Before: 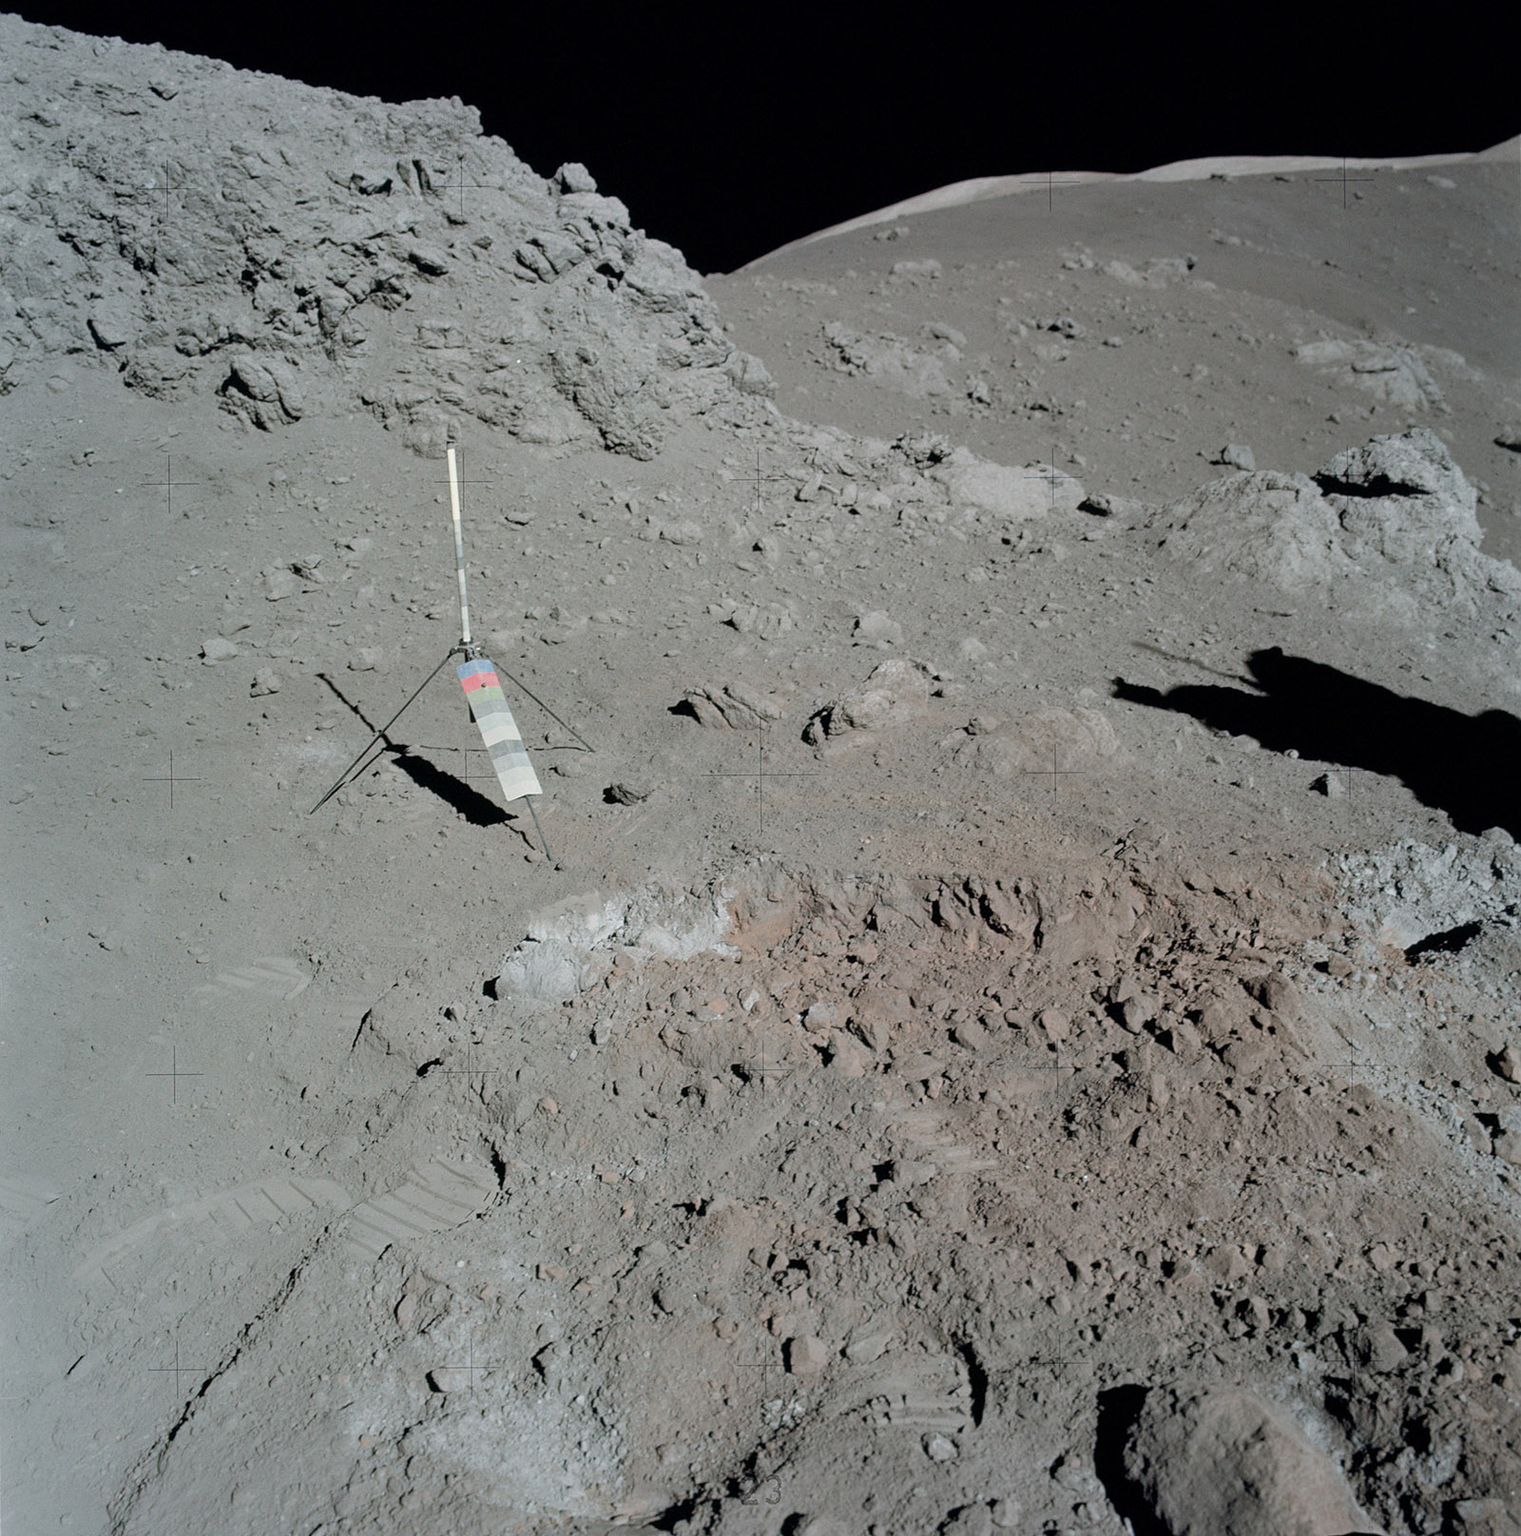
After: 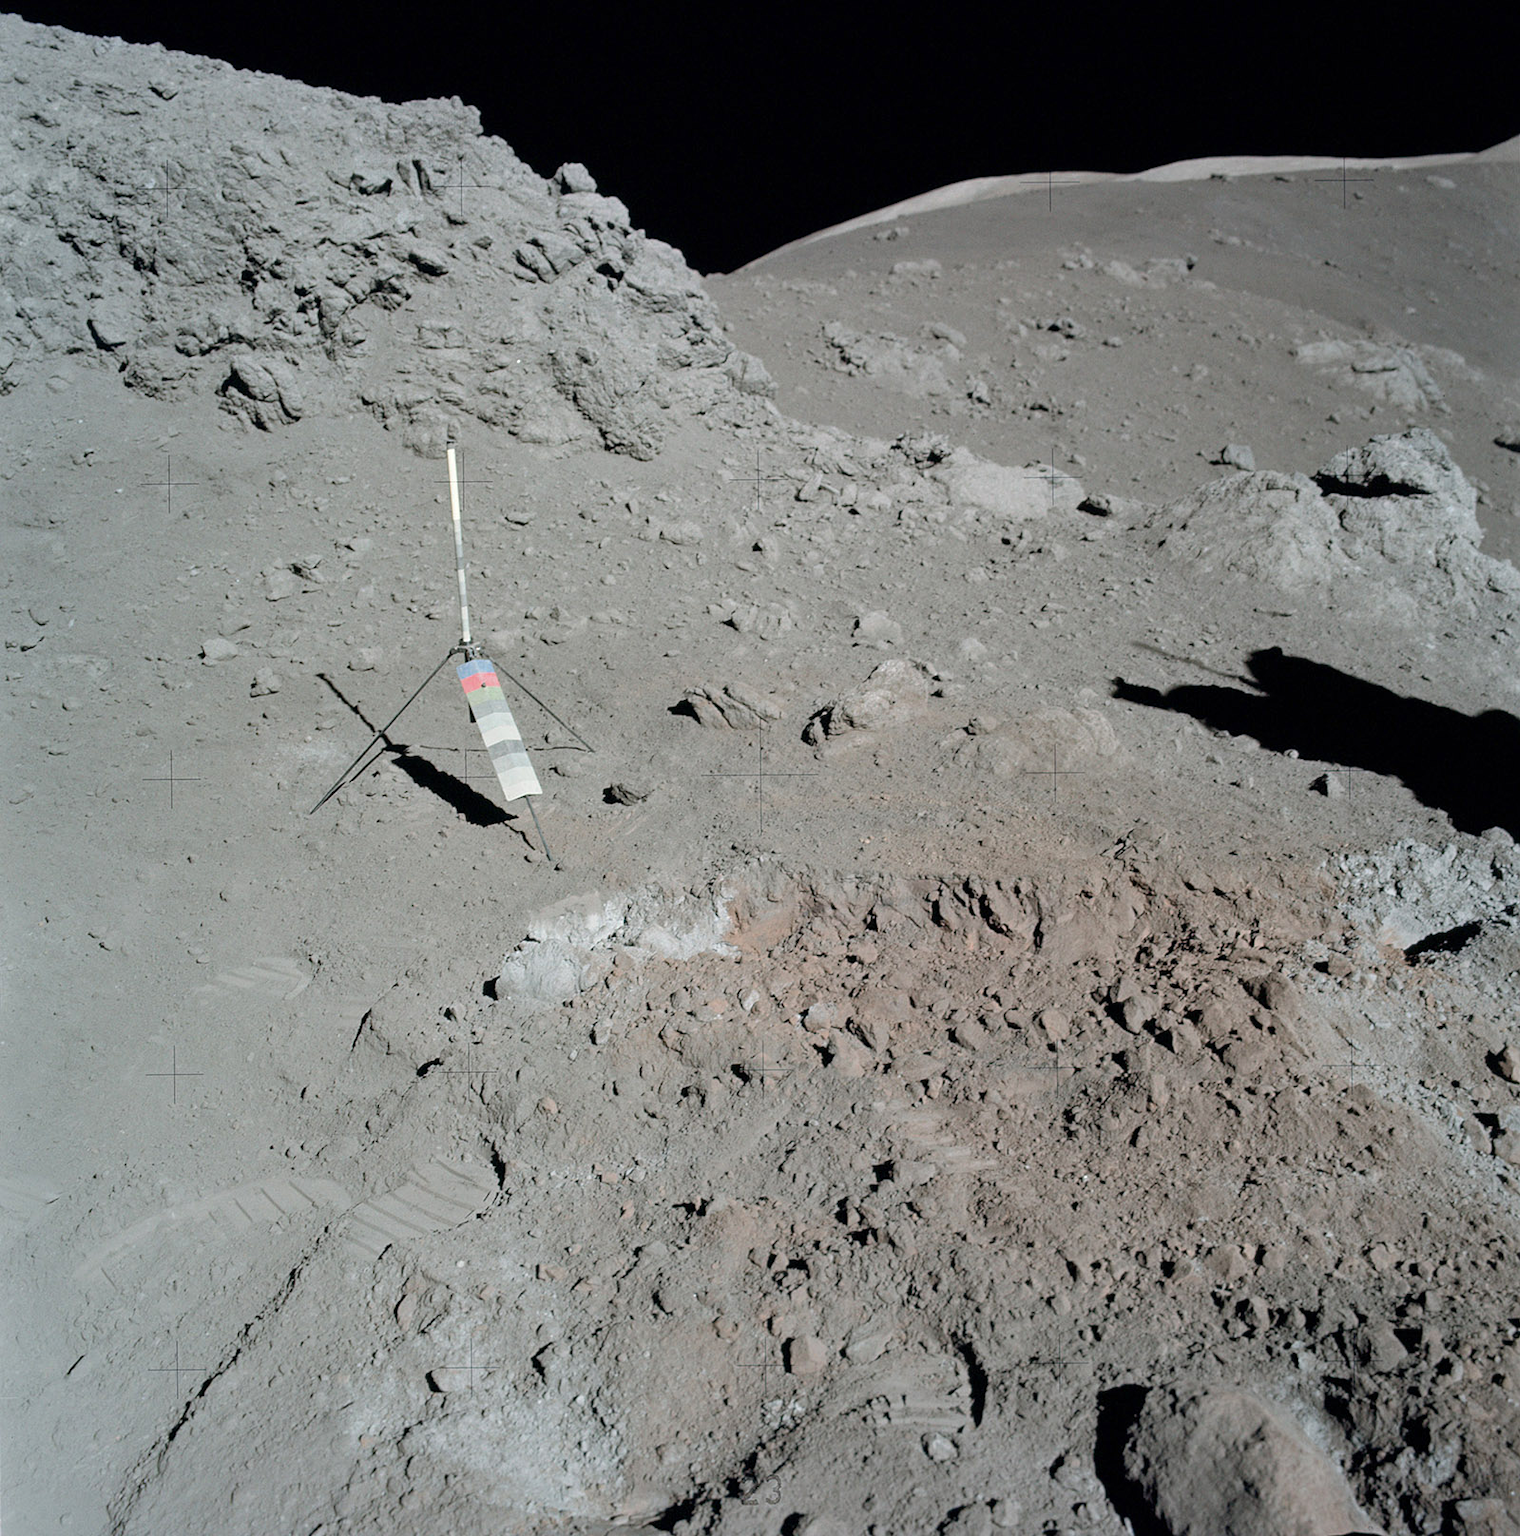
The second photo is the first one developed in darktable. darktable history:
exposure: exposure 0.208 EV, compensate exposure bias true, compensate highlight preservation false
